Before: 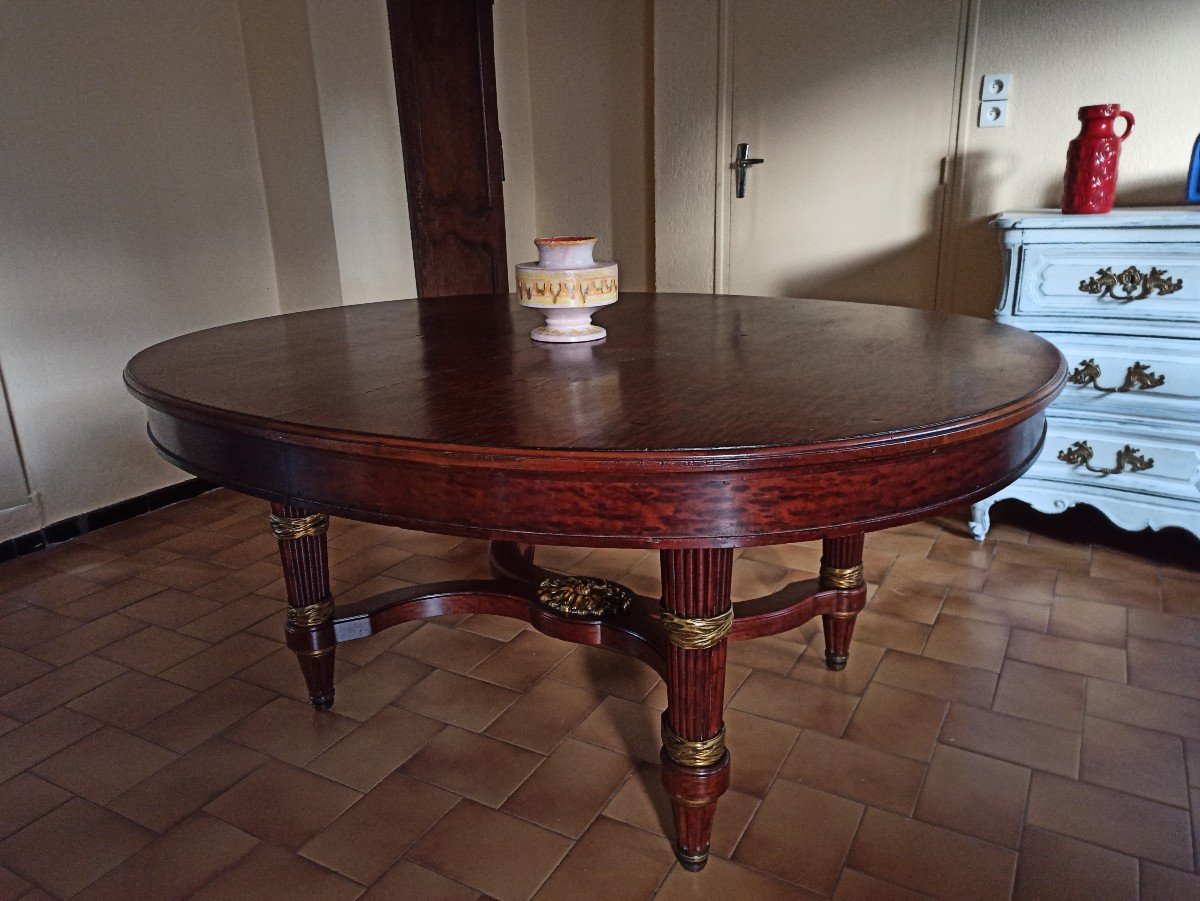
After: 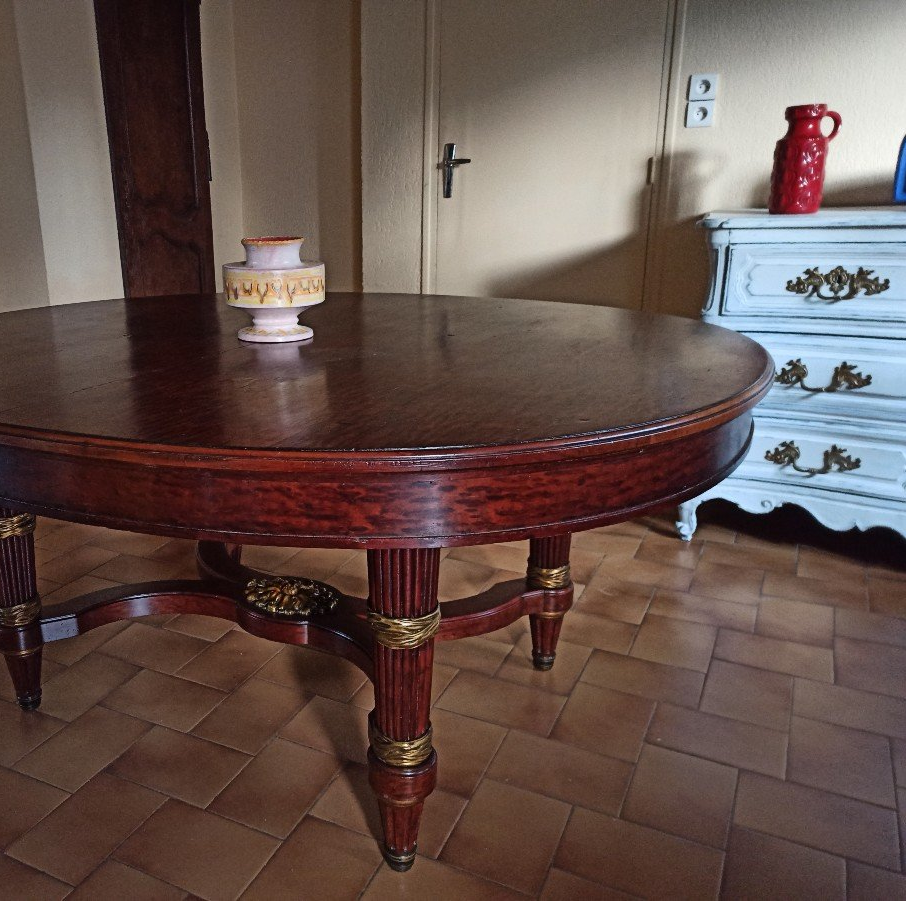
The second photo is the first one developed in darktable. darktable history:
crop and rotate: left 24.492%
